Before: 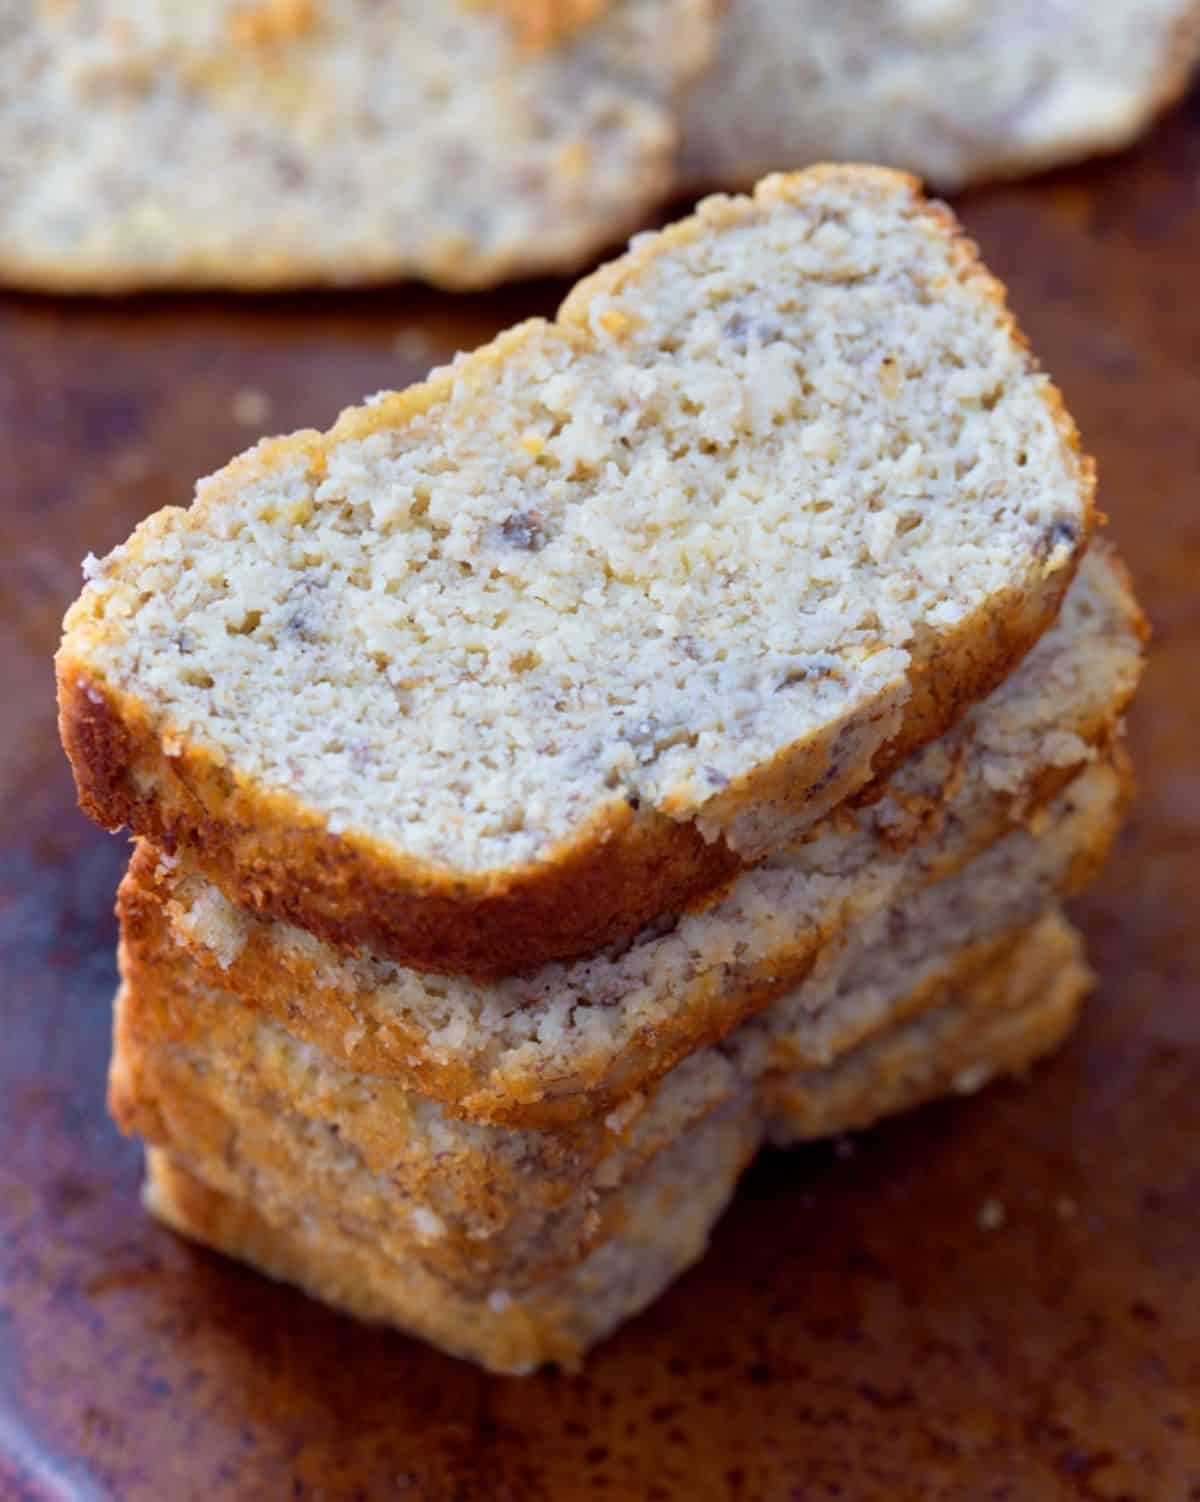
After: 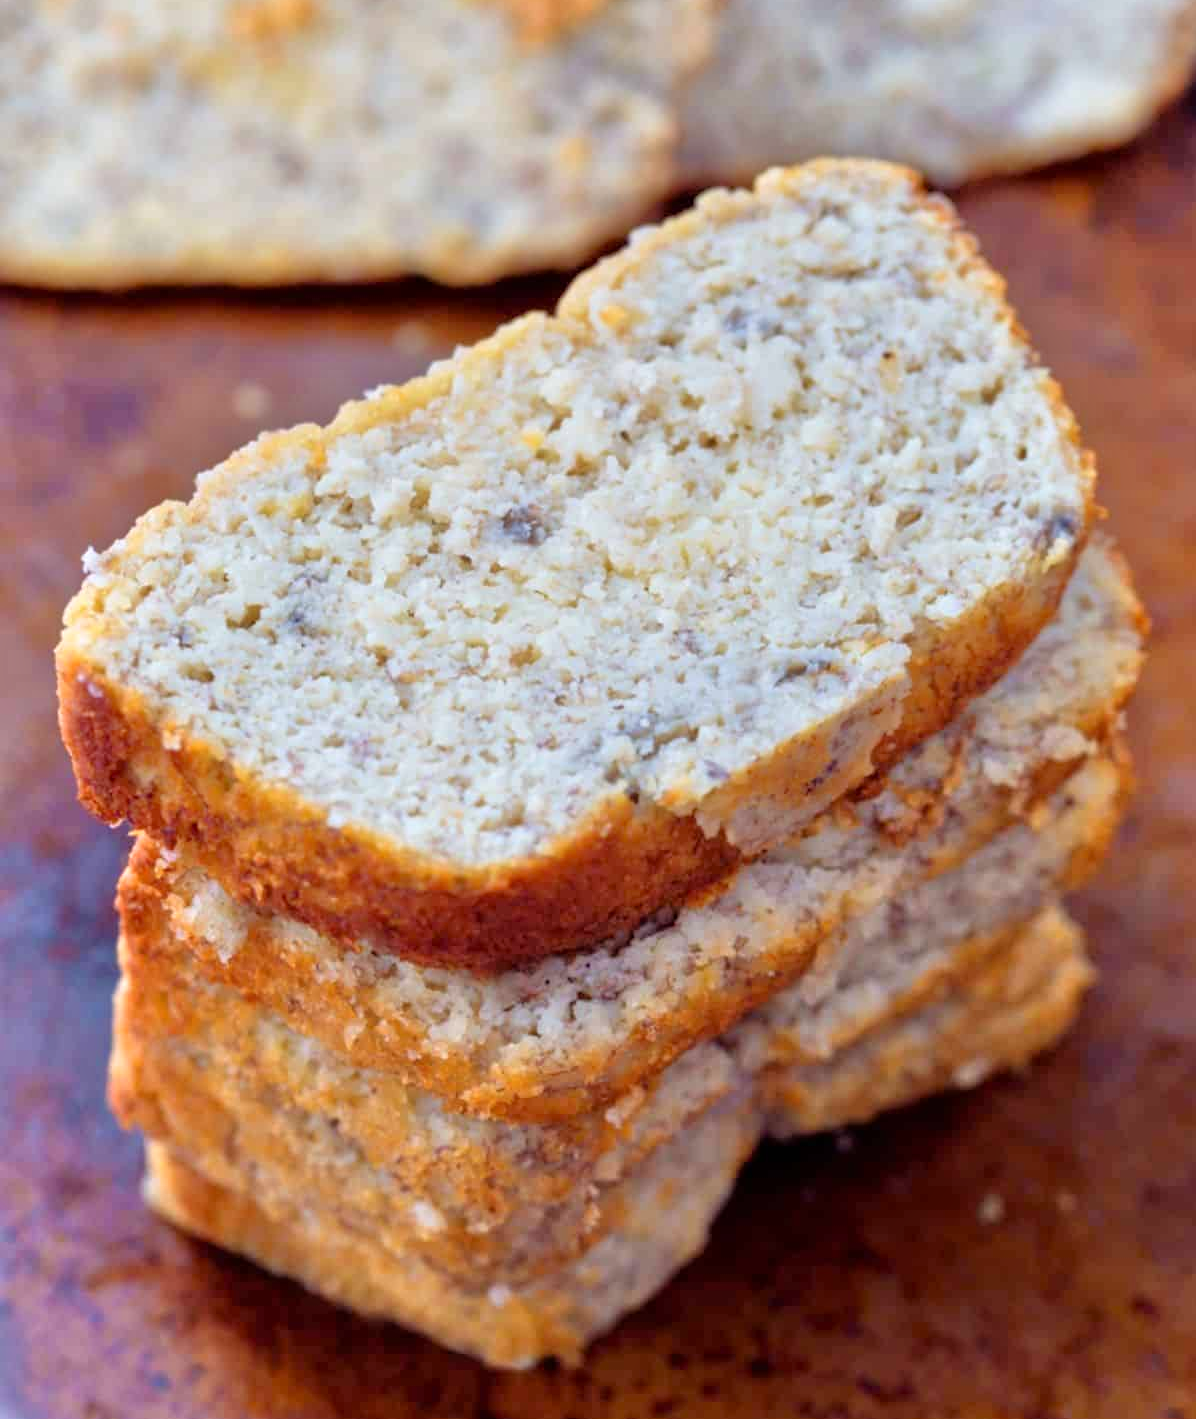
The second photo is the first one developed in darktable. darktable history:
tone equalizer: -7 EV 0.15 EV, -6 EV 0.6 EV, -5 EV 1.15 EV, -4 EV 1.33 EV, -3 EV 1.15 EV, -2 EV 0.6 EV, -1 EV 0.15 EV, mask exposure compensation -0.5 EV
crop: top 0.448%, right 0.264%, bottom 5.045%
